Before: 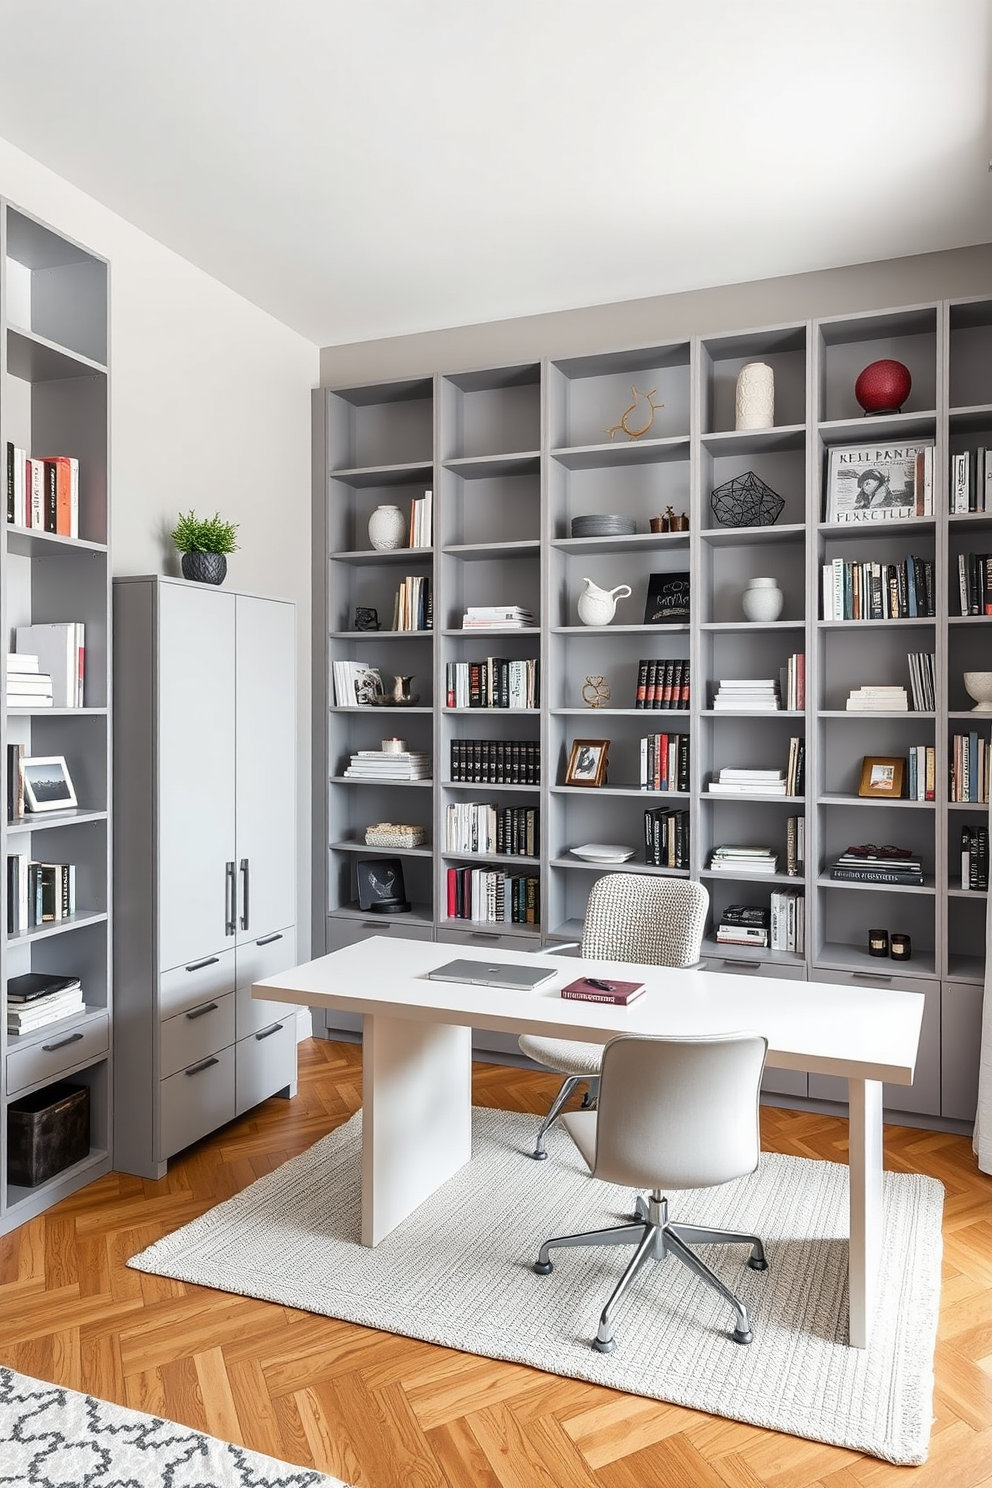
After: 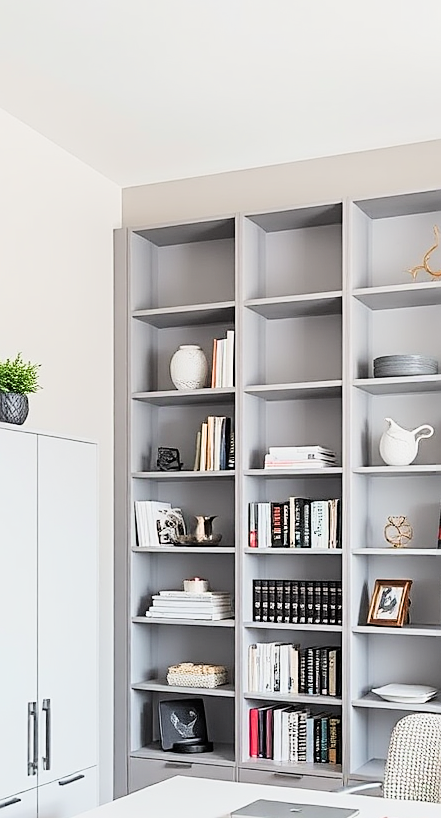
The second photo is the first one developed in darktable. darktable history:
filmic rgb: black relative exposure -7.65 EV, white relative exposure 4.56 EV, hardness 3.61, color science v6 (2022)
sharpen: on, module defaults
crop: left 20.024%, top 10.769%, right 35.502%, bottom 34.241%
exposure: black level correction 0, exposure 1.124 EV, compensate highlight preservation false
